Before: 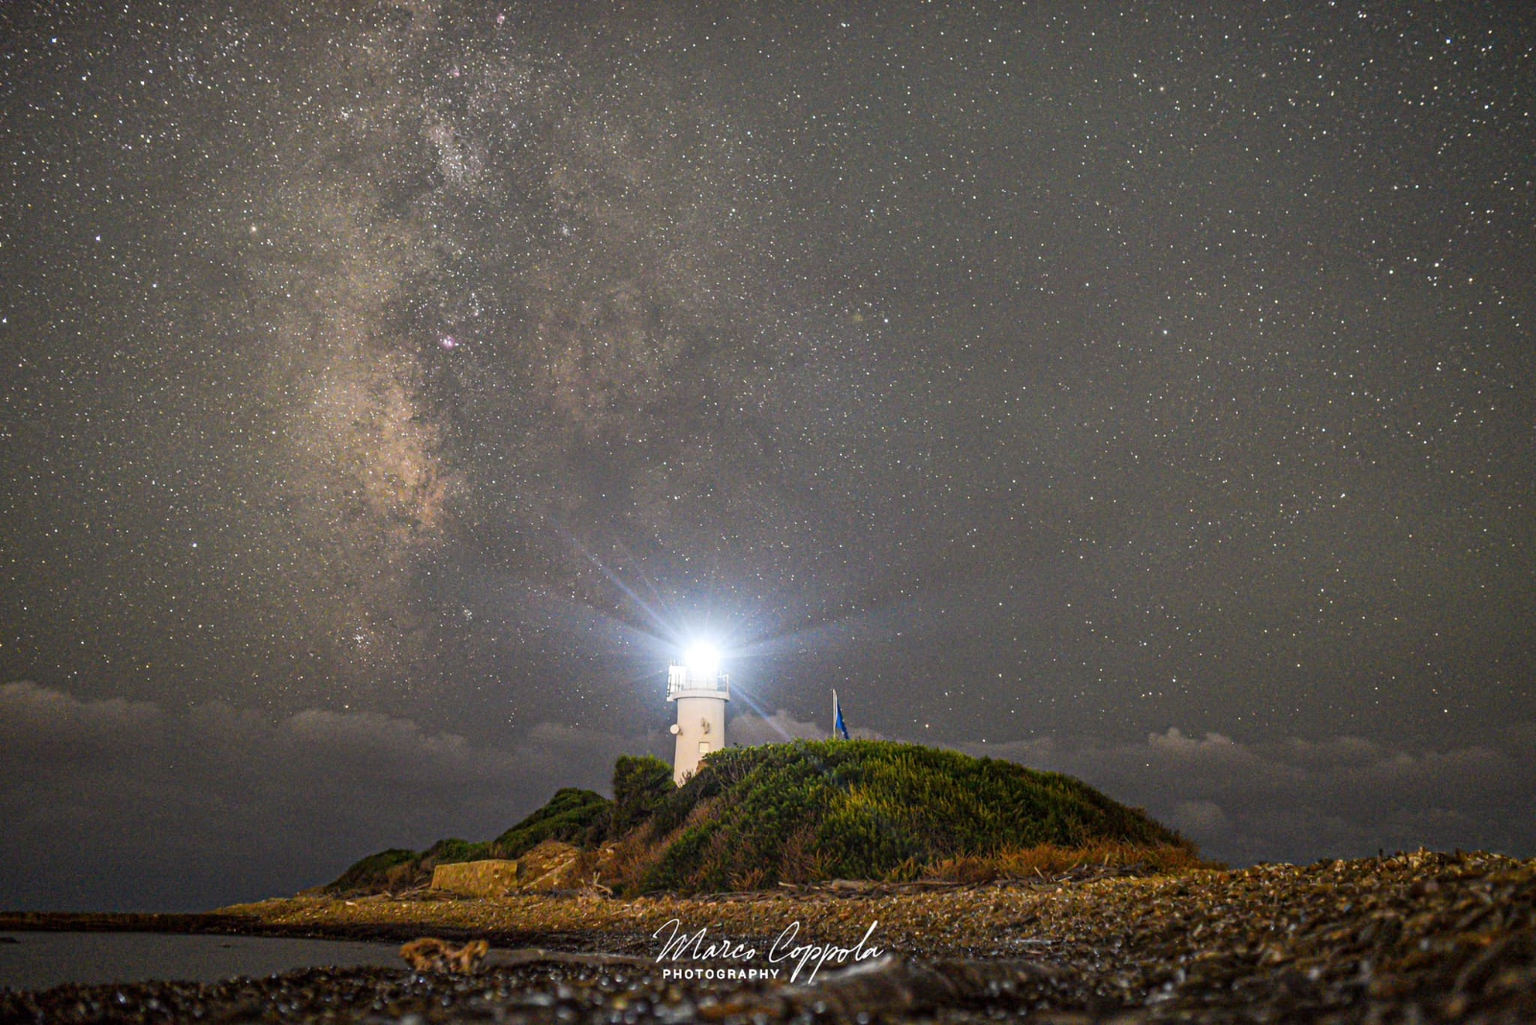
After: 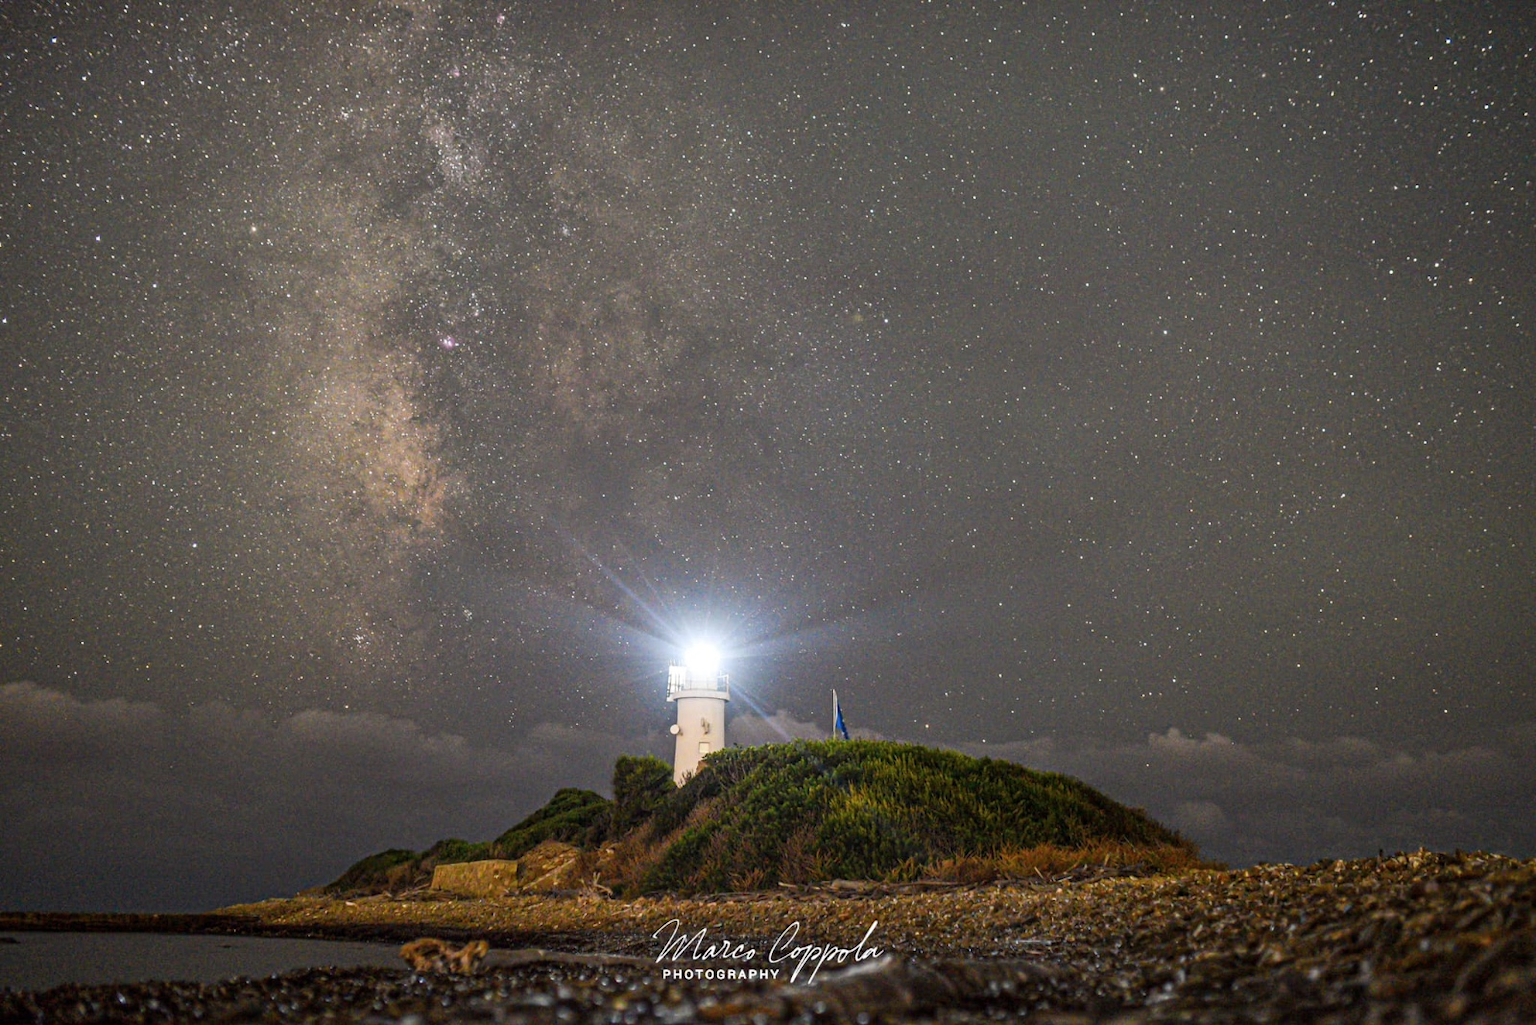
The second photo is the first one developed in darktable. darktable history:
contrast brightness saturation: saturation -0.046
base curve: curves: ch0 [(0, 0) (0.472, 0.455) (1, 1)]
